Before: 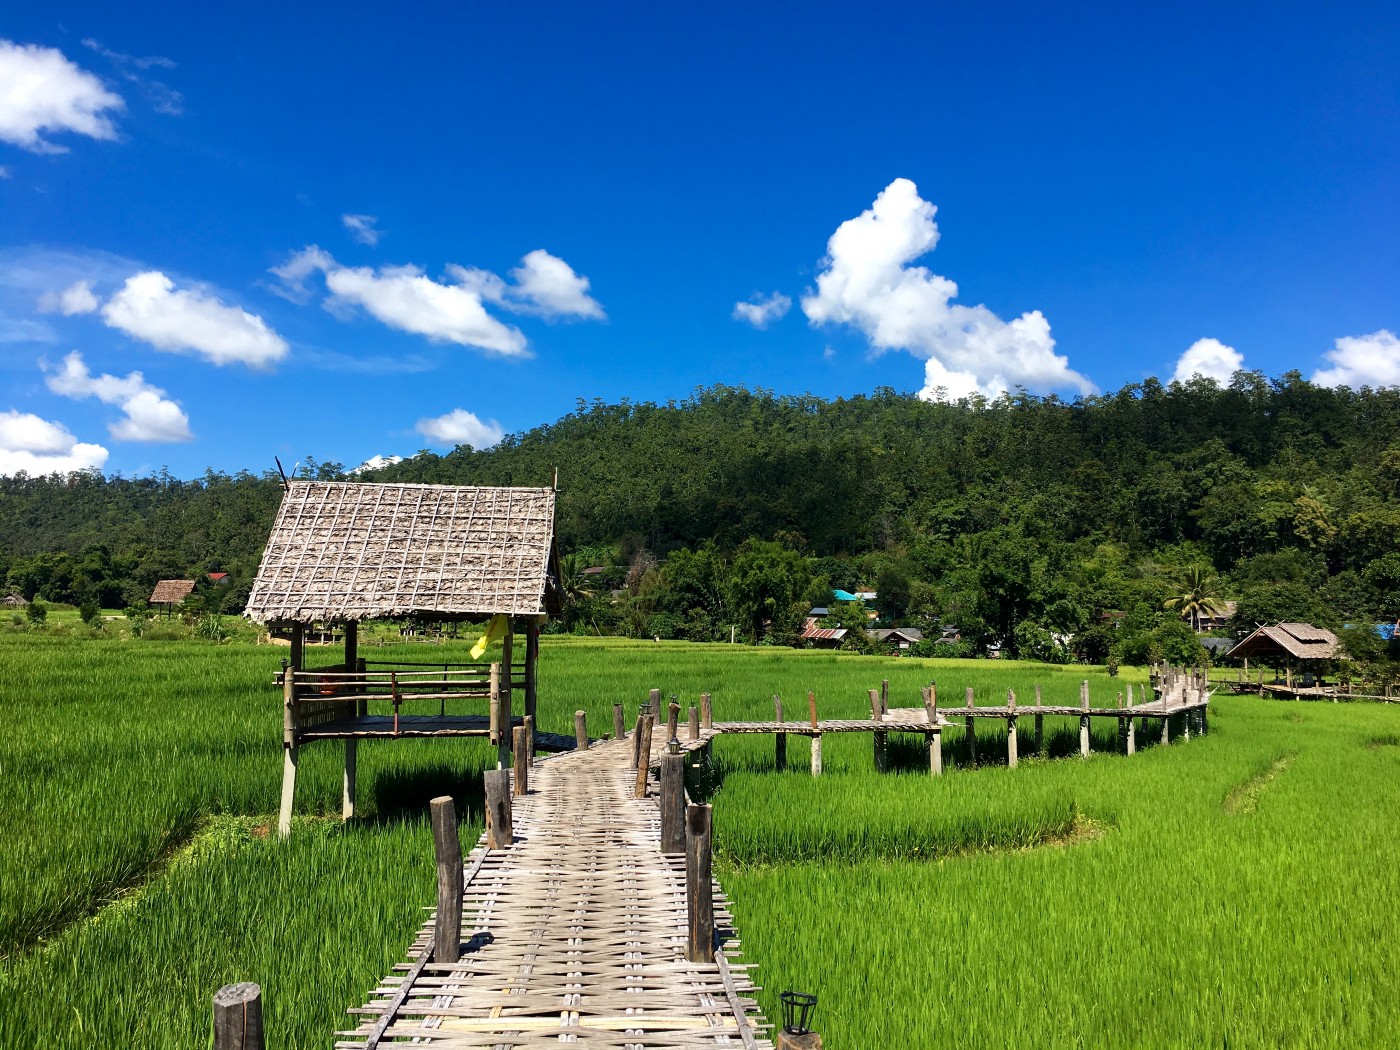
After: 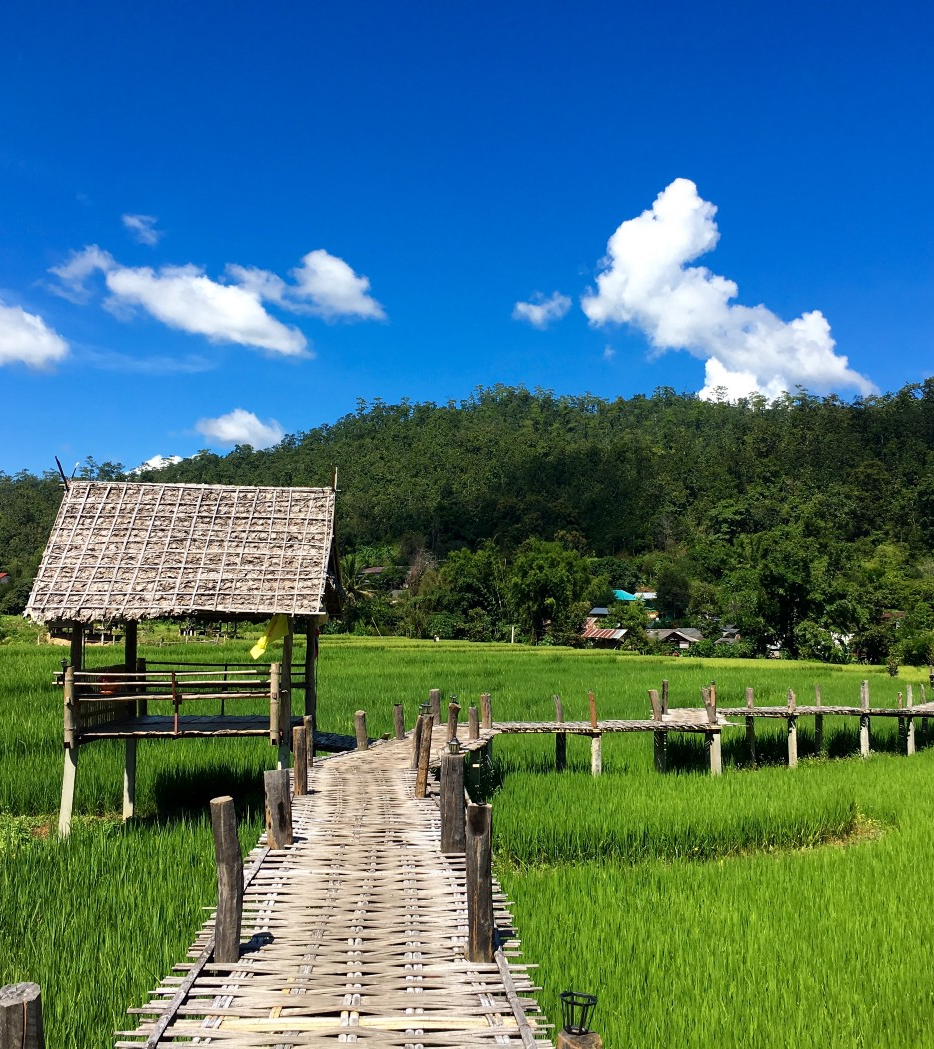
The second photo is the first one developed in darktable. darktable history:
crop and rotate: left 15.722%, right 17.556%
